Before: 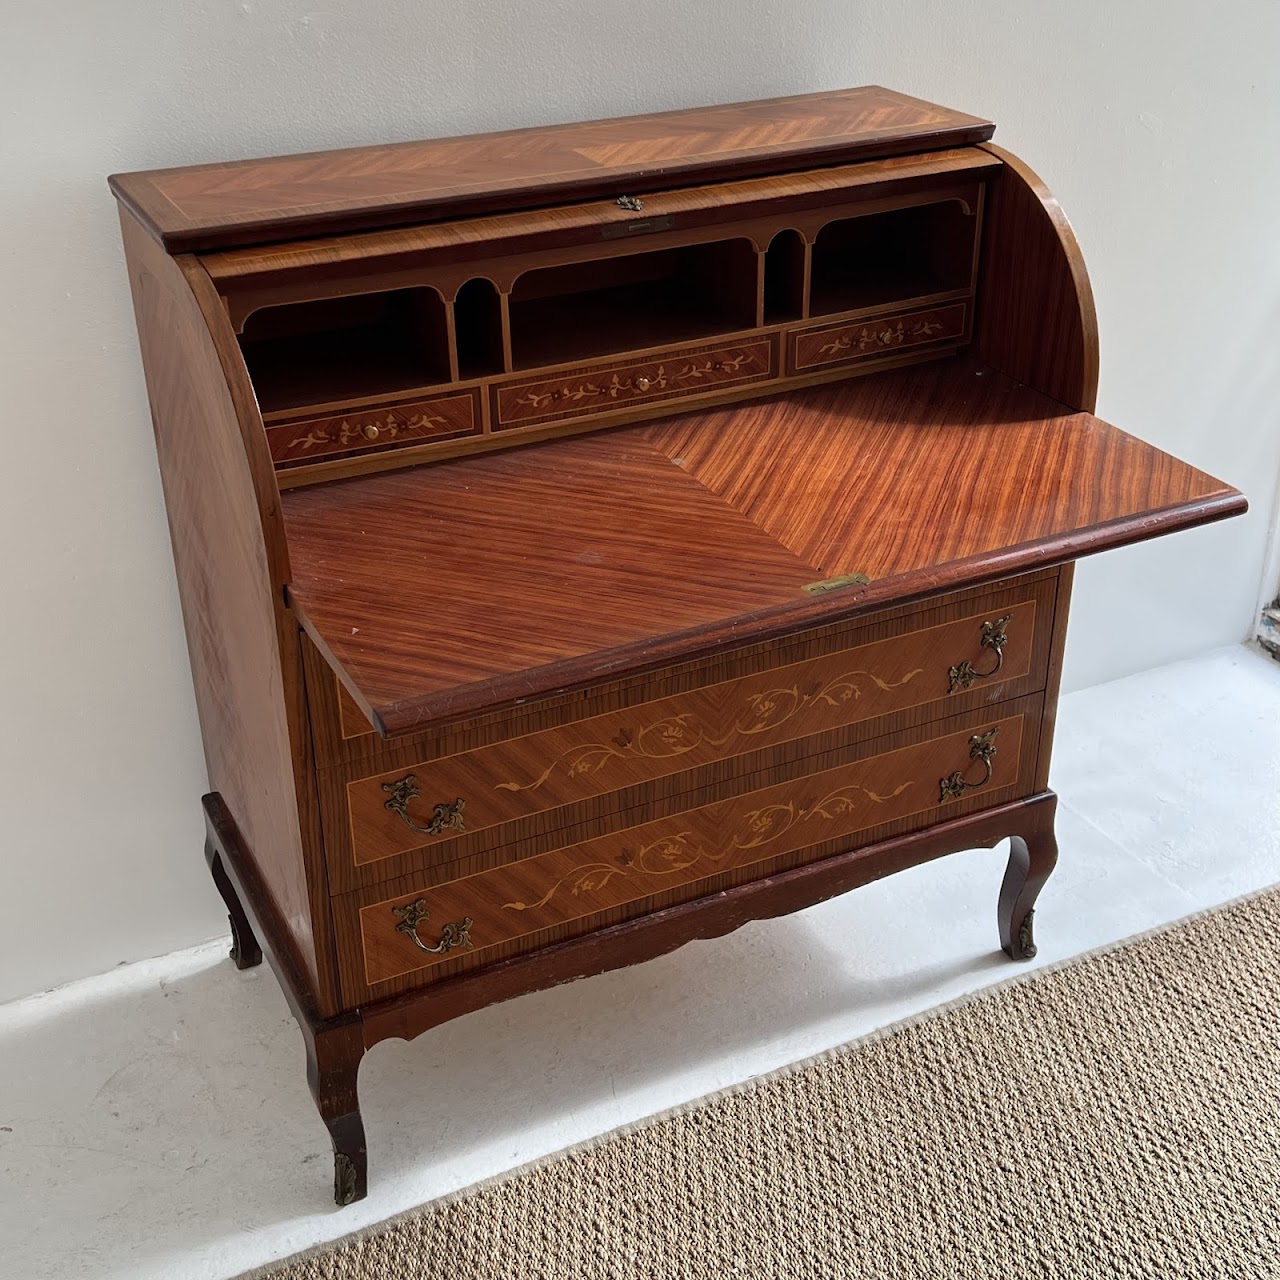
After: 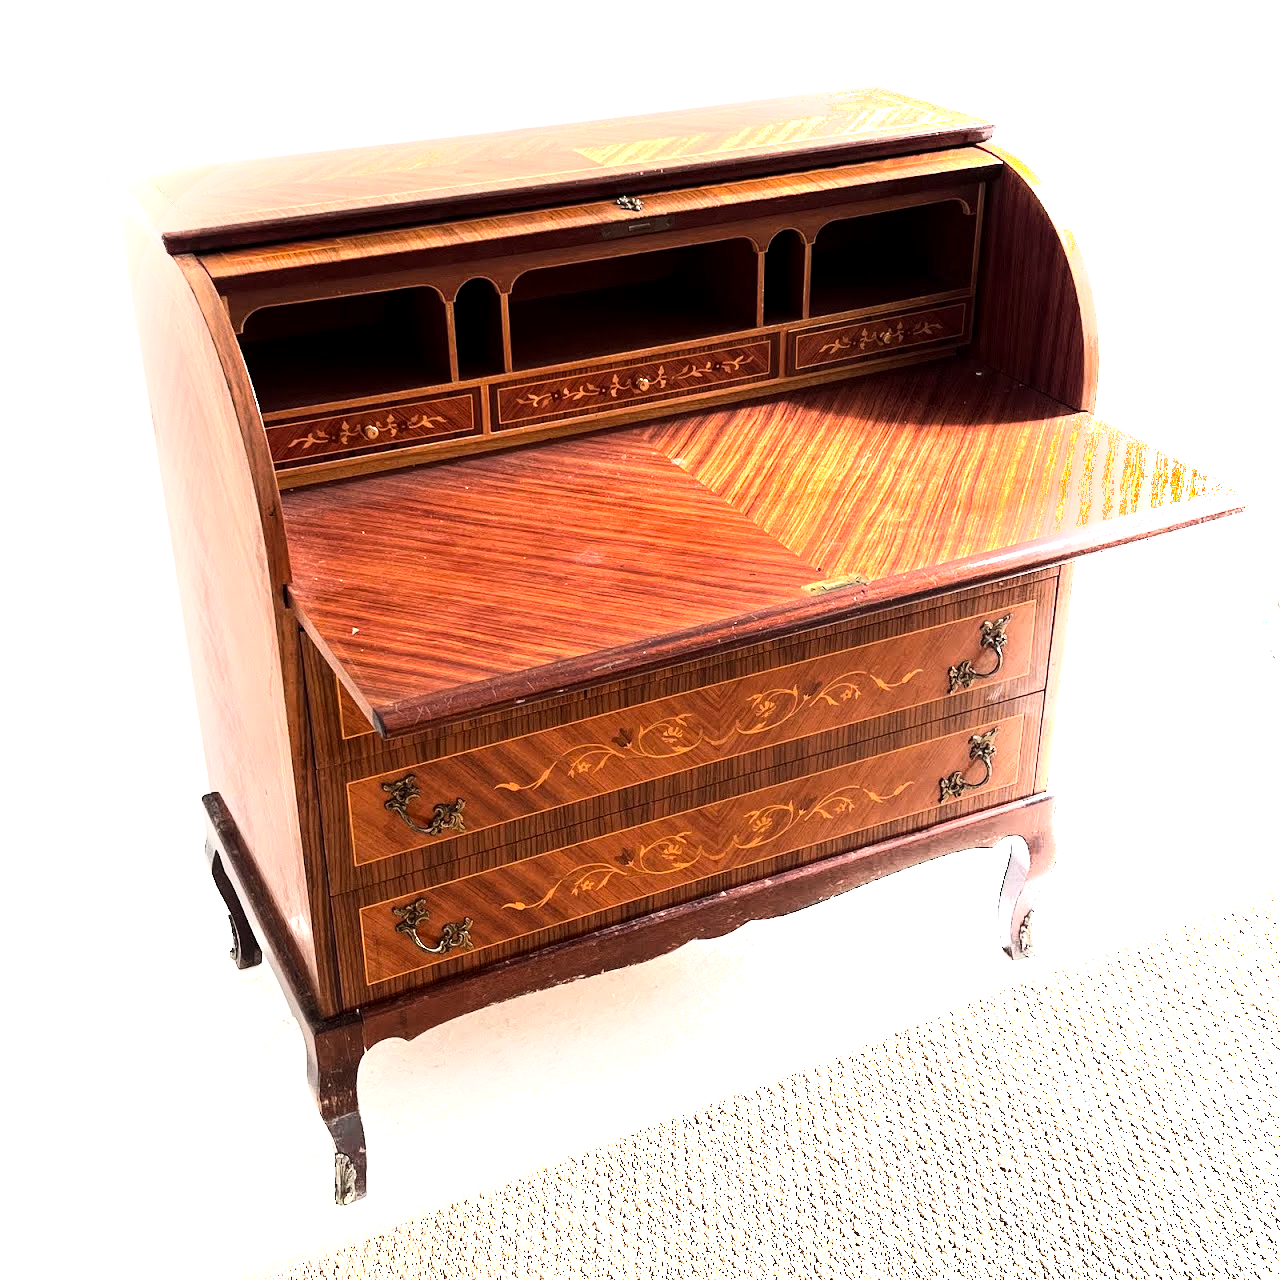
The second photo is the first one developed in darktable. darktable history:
local contrast: highlights 100%, shadows 100%, detail 120%, midtone range 0.2
tone equalizer: -8 EV -1.08 EV, -7 EV -1.01 EV, -6 EV -0.867 EV, -5 EV -0.578 EV, -3 EV 0.578 EV, -2 EV 0.867 EV, -1 EV 1.01 EV, +0 EV 1.08 EV, edges refinement/feathering 500, mask exposure compensation -1.57 EV, preserve details no
exposure: black level correction 0, exposure 1.2 EV, compensate exposure bias true, compensate highlight preservation false
shadows and highlights: shadows -40.15, highlights 62.88, soften with gaussian
